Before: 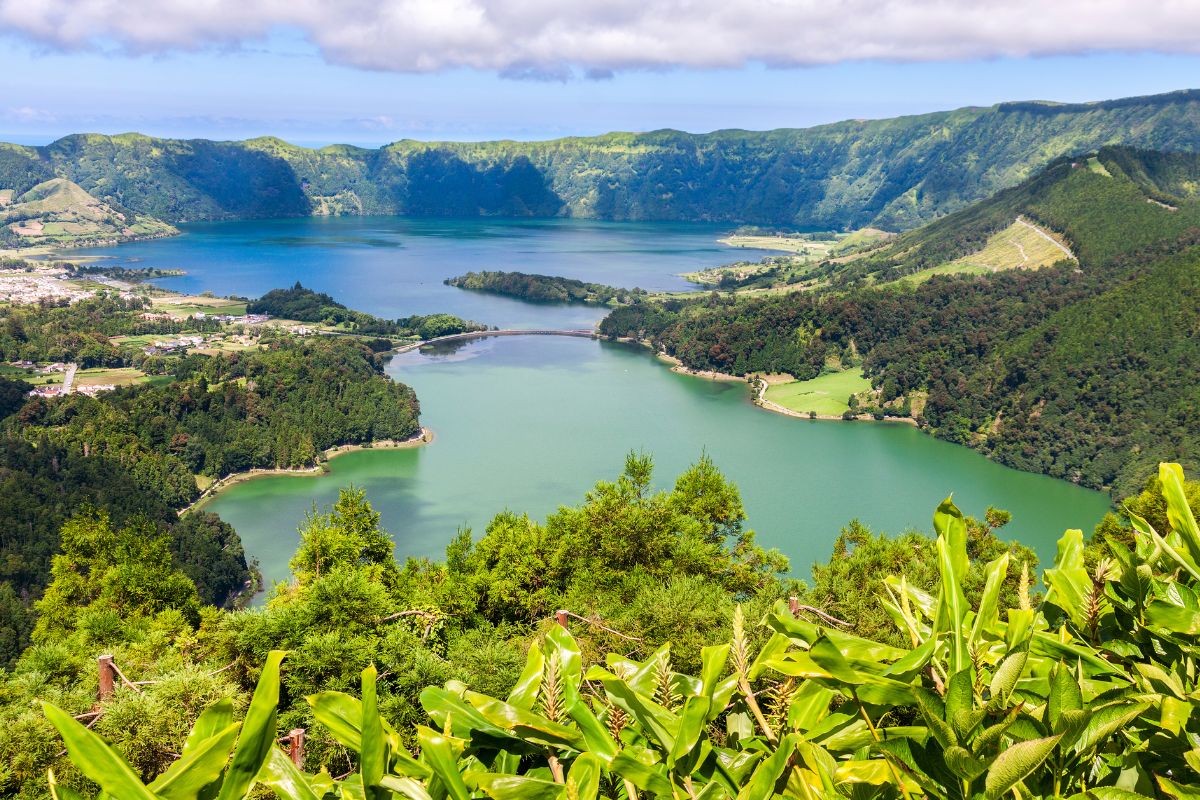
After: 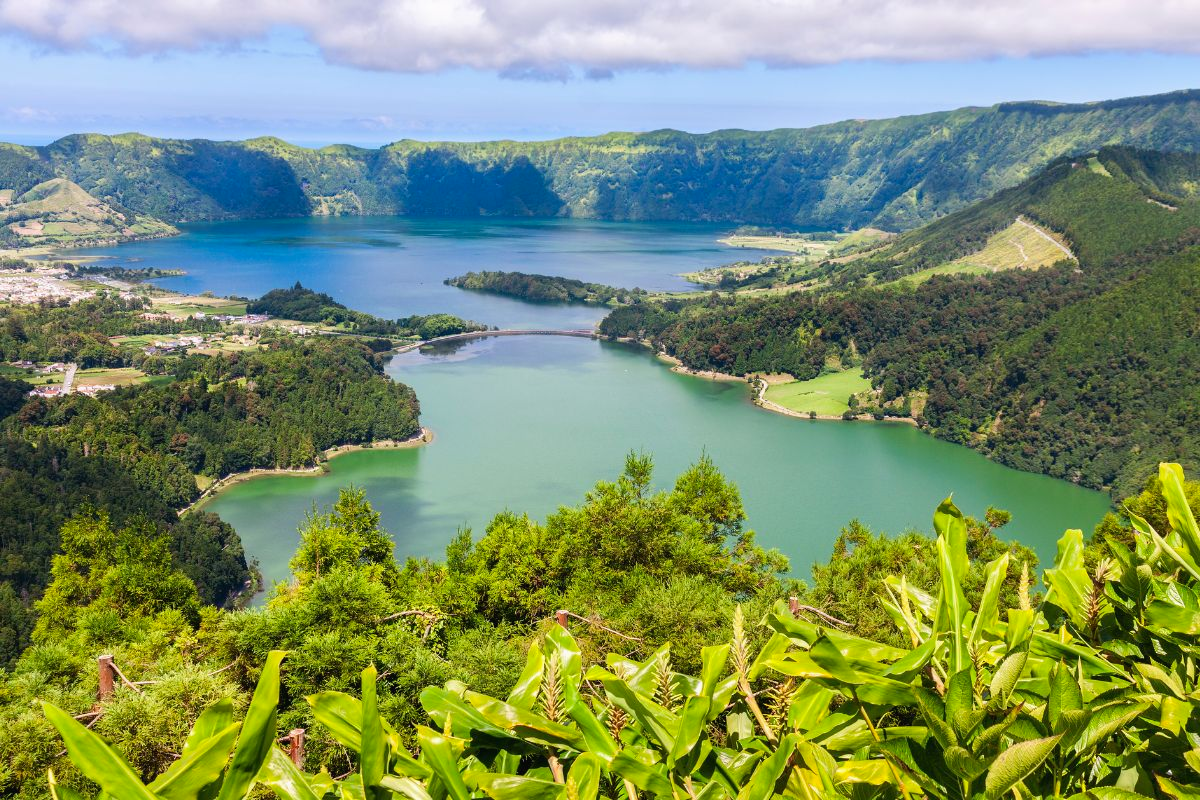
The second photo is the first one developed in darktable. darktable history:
contrast brightness saturation: contrast -0.023, brightness -0.009, saturation 0.03
